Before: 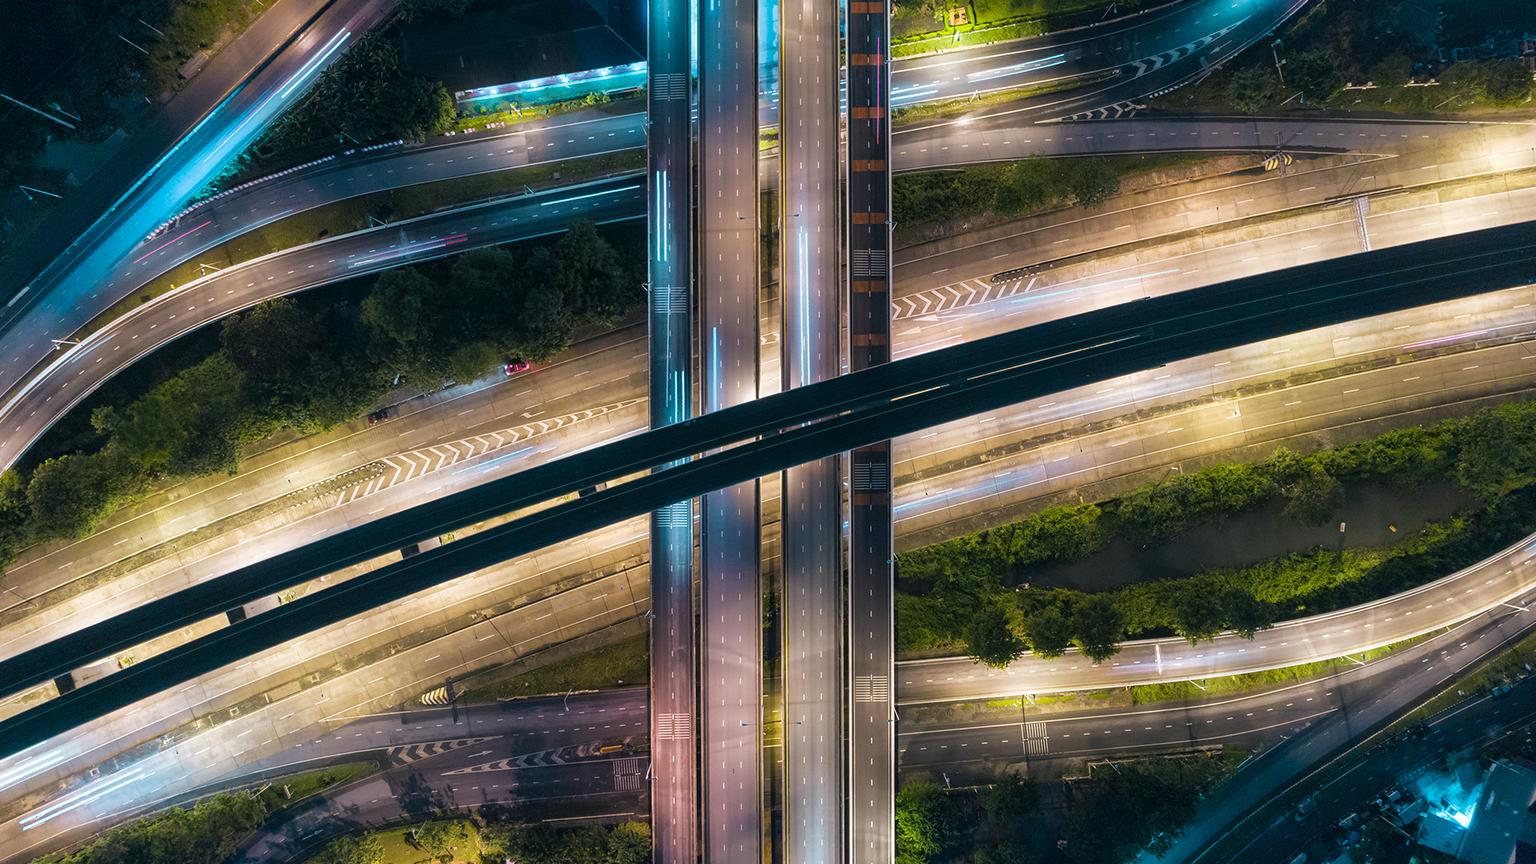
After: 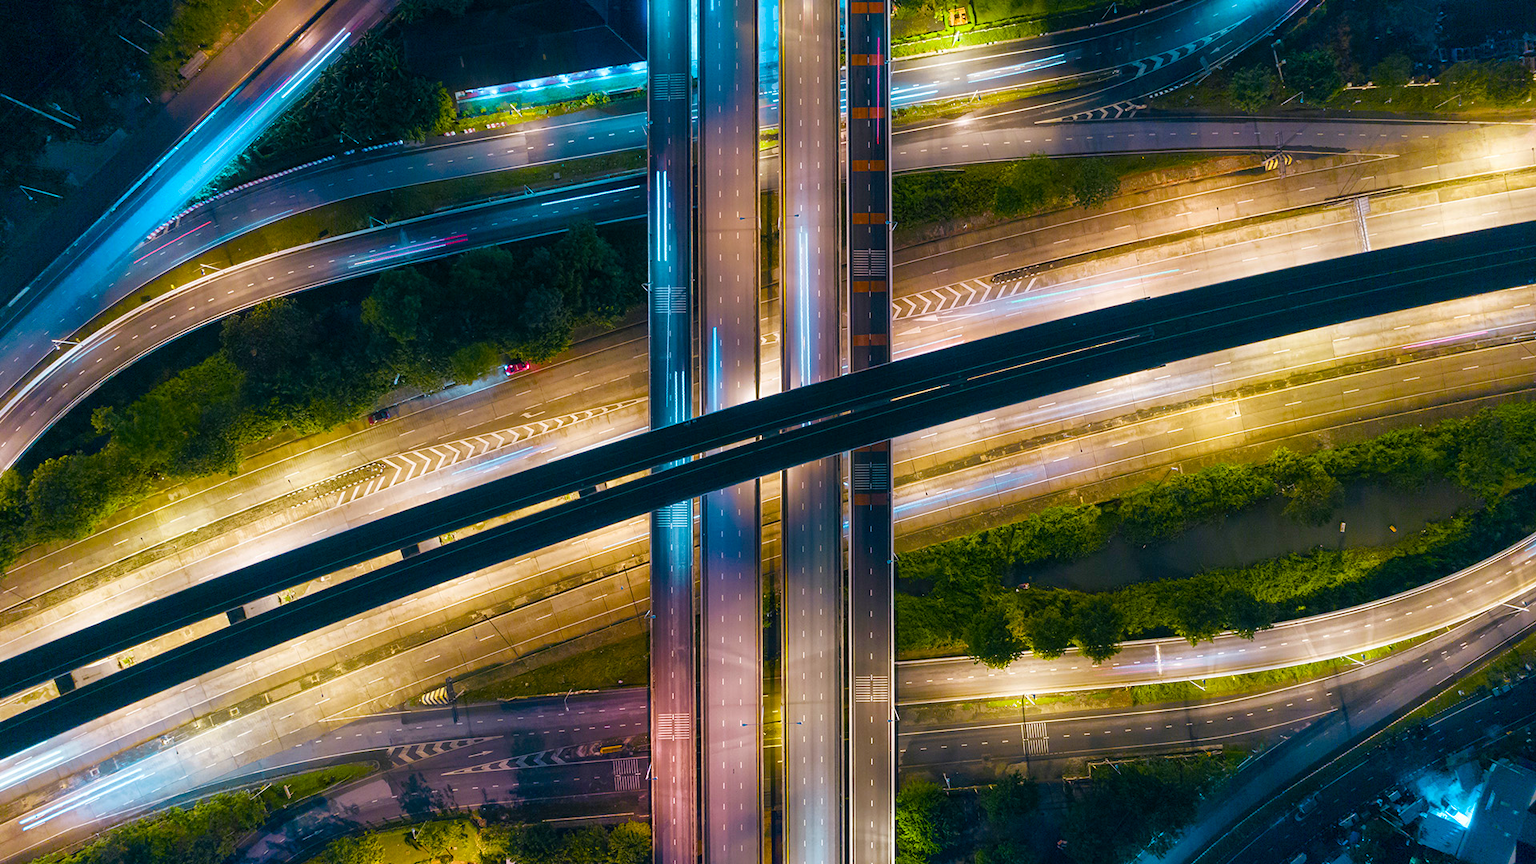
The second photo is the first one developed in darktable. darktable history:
color balance: contrast fulcrum 17.78%
color balance rgb: perceptual saturation grading › global saturation 20%, perceptual saturation grading › highlights -25%, perceptual saturation grading › shadows 50.52%, global vibrance 40.24%
